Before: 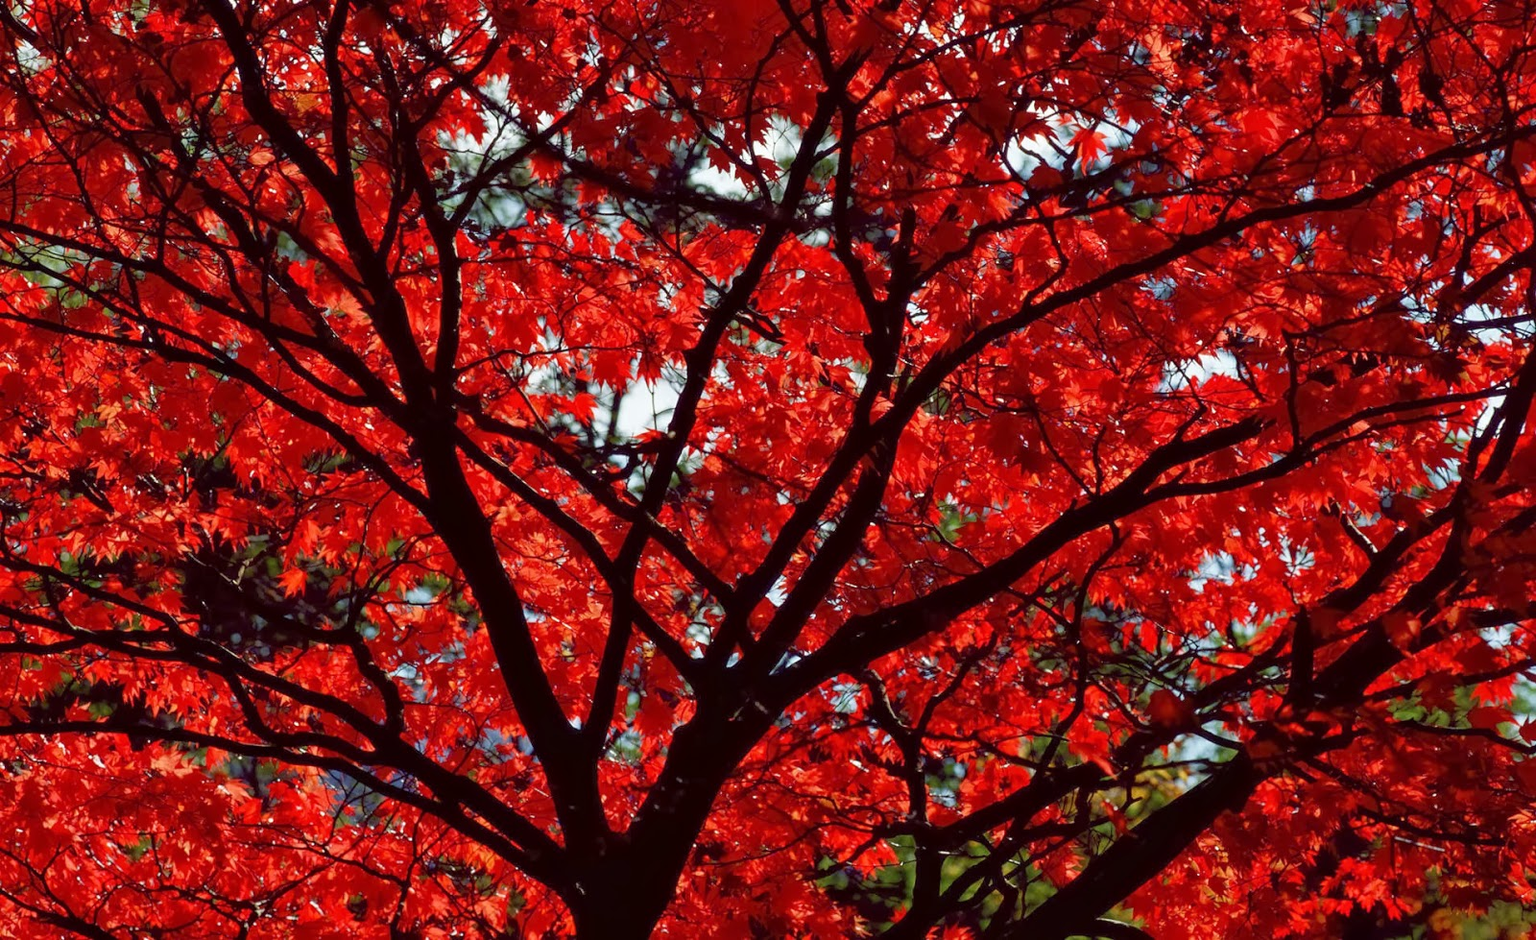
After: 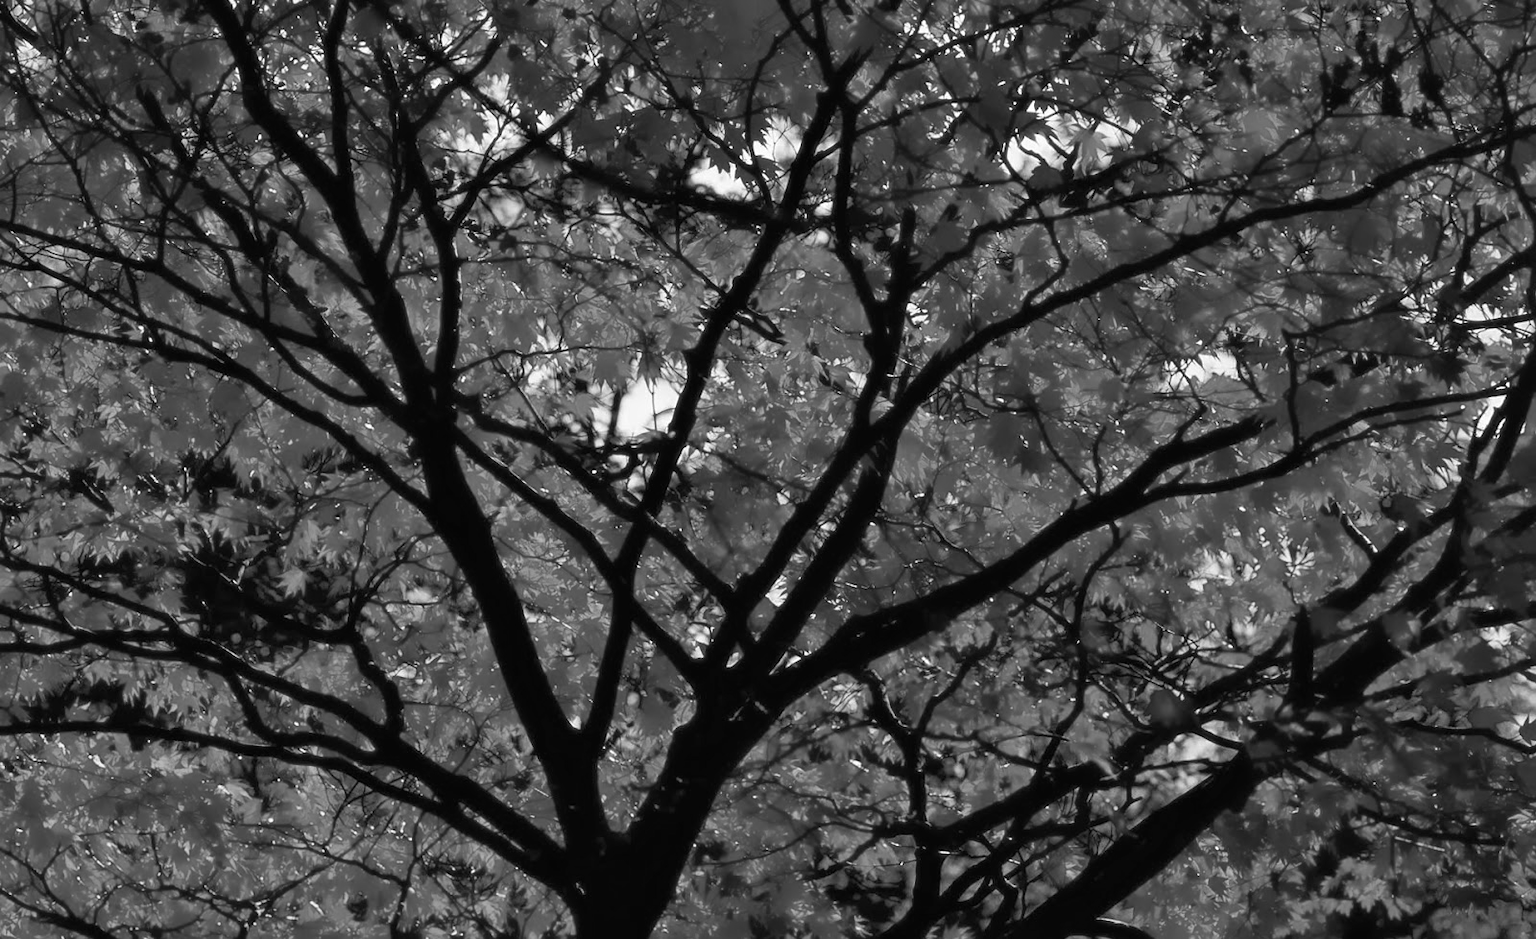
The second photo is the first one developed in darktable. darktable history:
sharpen: amount 0.2
soften: size 10%, saturation 50%, brightness 0.2 EV, mix 10%
monochrome: on, module defaults
